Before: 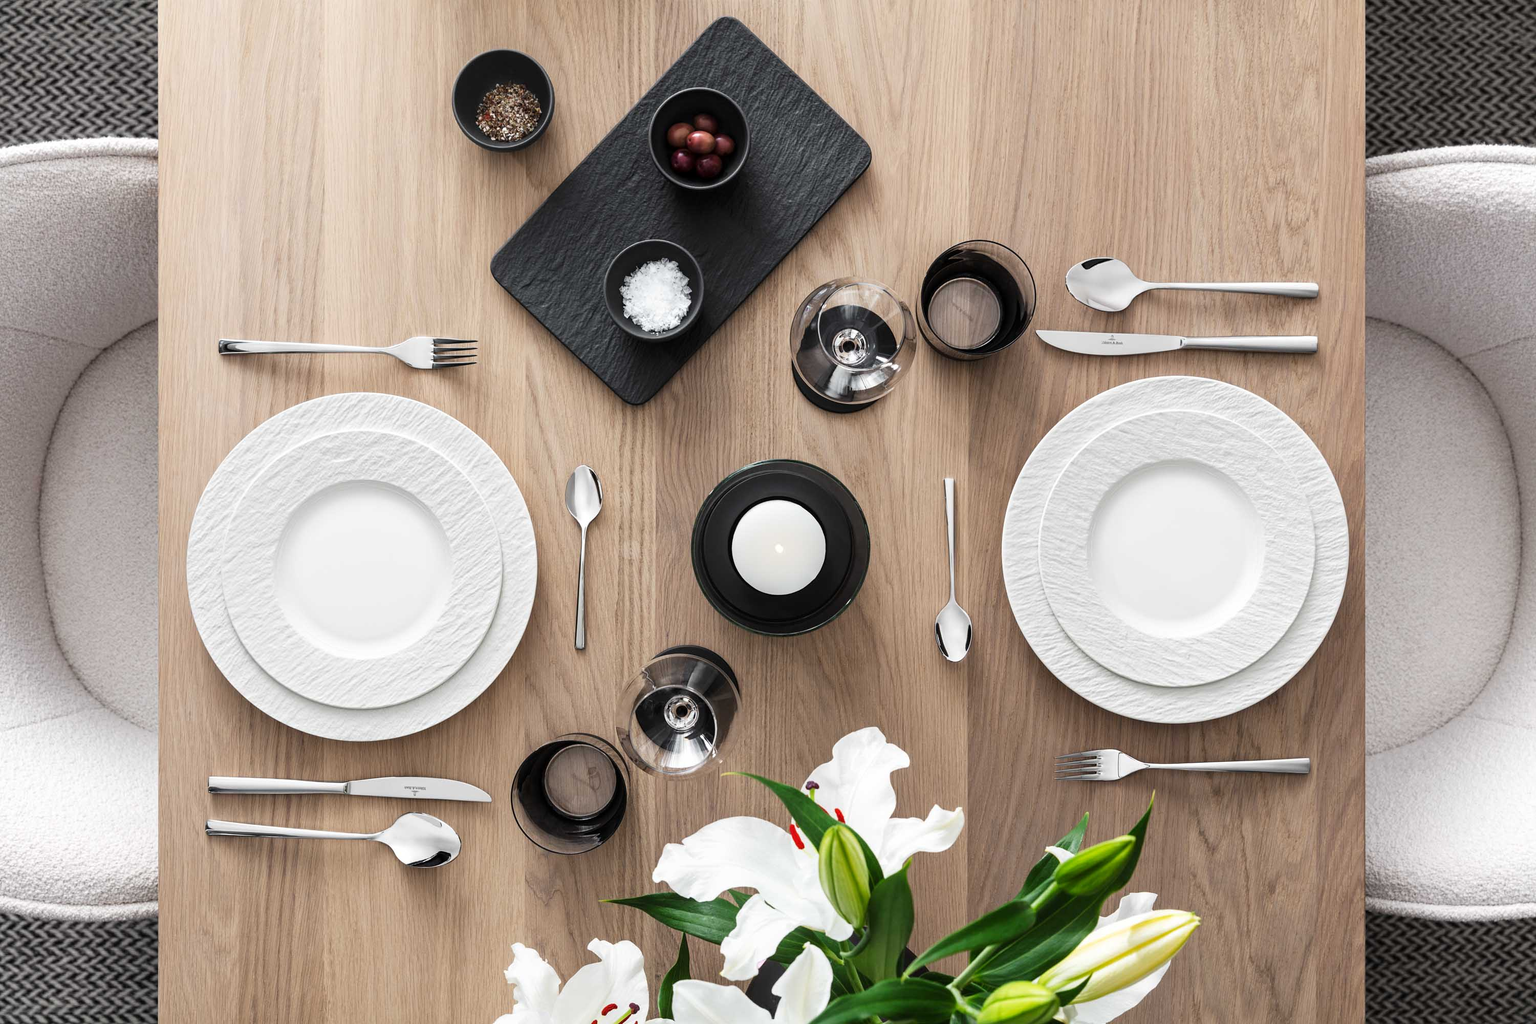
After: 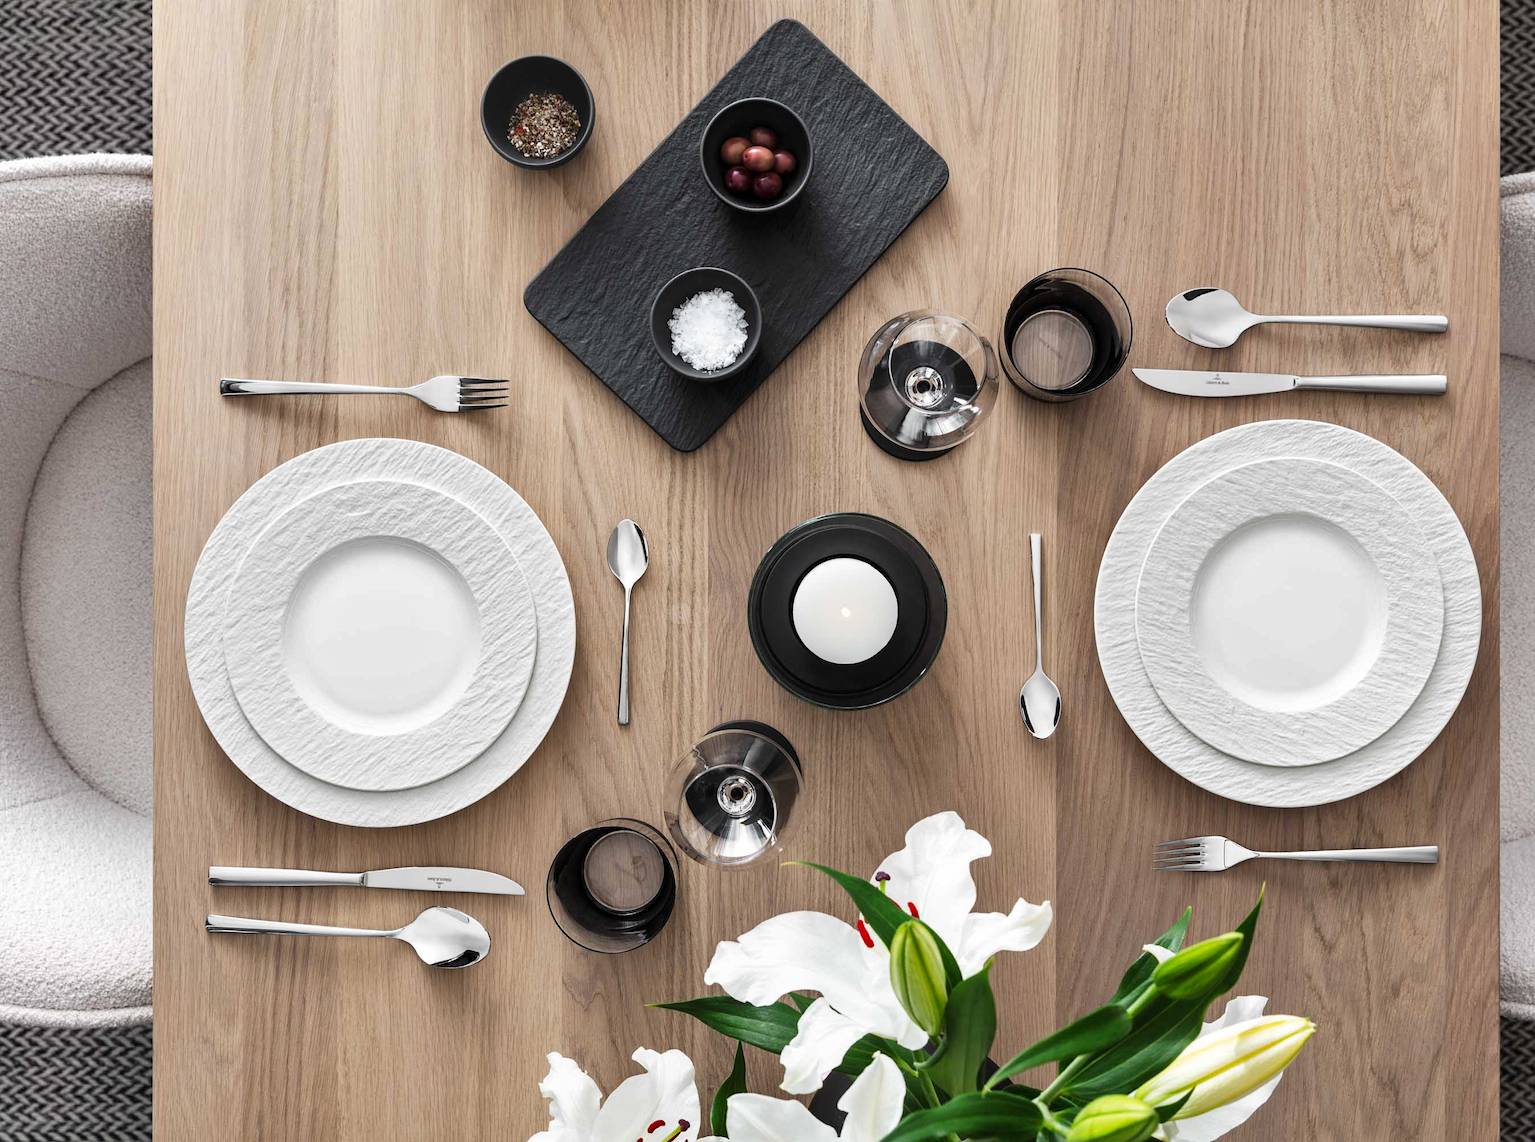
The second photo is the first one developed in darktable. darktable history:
crop and rotate: left 1.414%, right 8.963%
shadows and highlights: shadows 33.67, highlights -45.85, compress 49.8%, soften with gaussian
